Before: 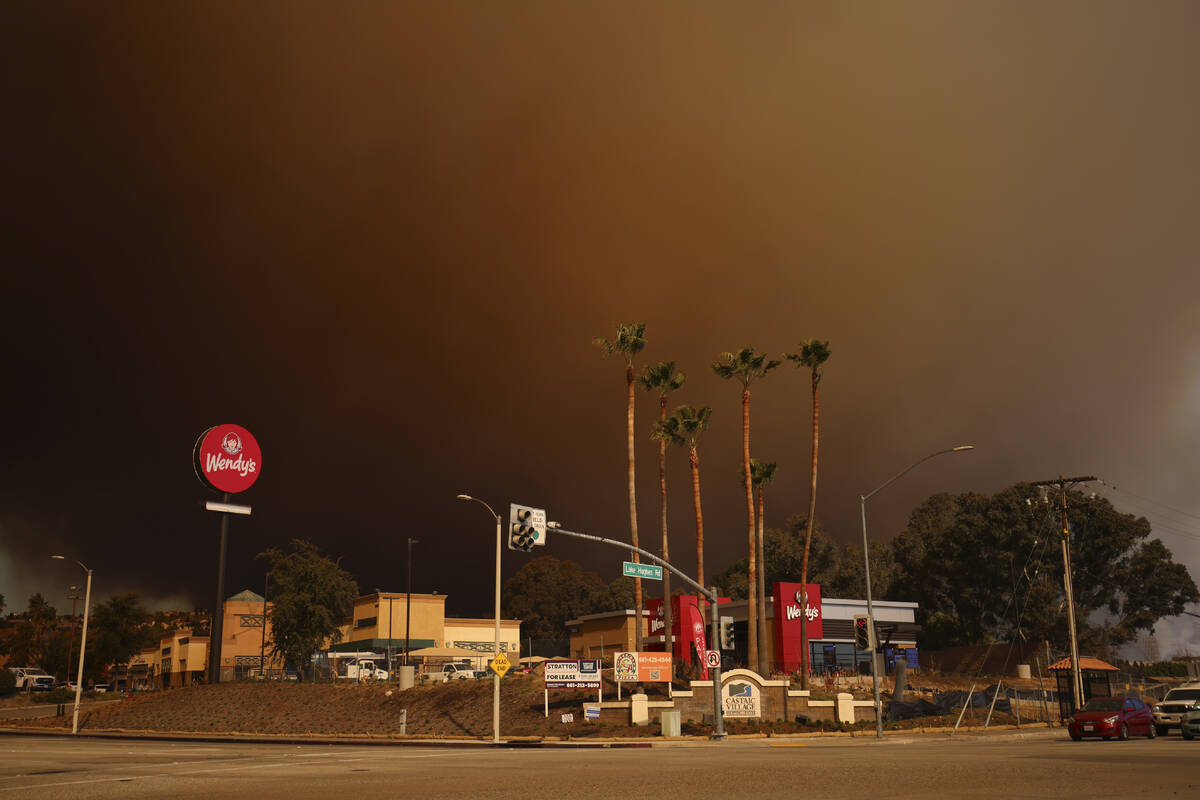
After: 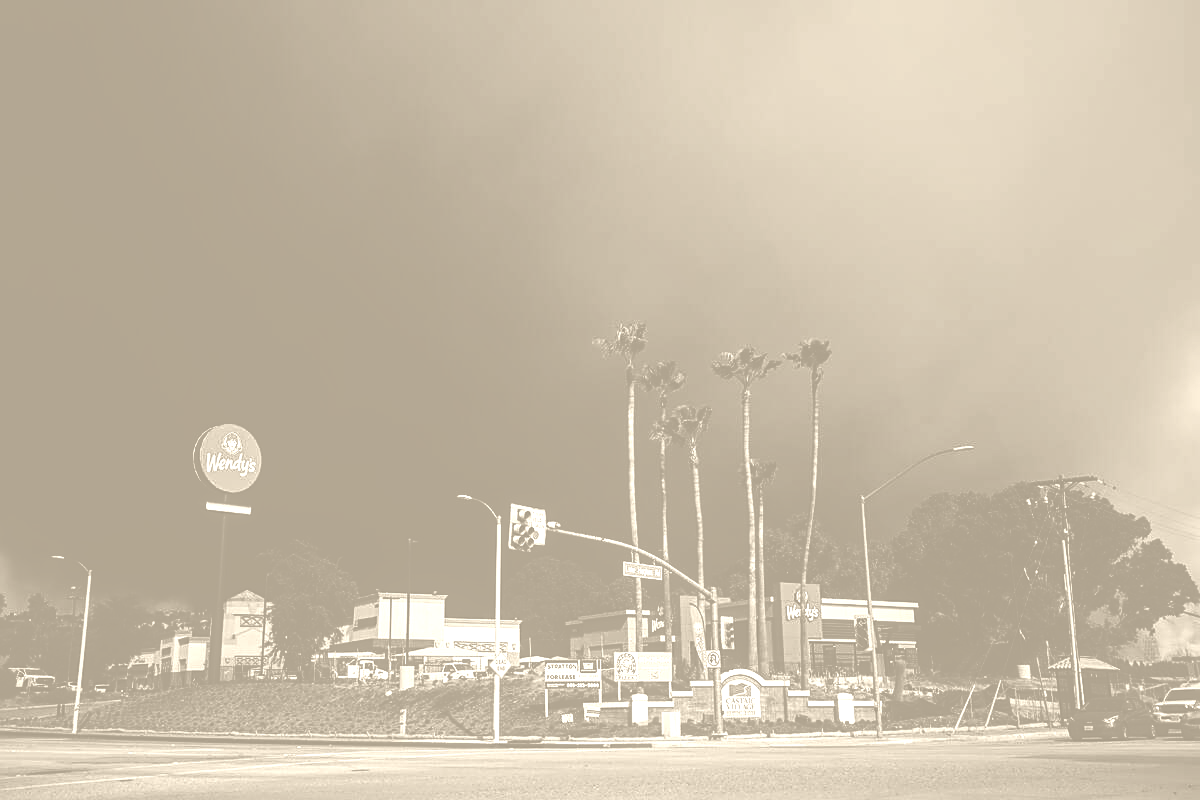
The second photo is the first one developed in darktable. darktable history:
local contrast: on, module defaults
exposure: exposure -1 EV, compensate highlight preservation false
colorize: hue 36°, saturation 71%, lightness 80.79%
rgb curve: curves: ch0 [(0, 0) (0.21, 0.15) (0.24, 0.21) (0.5, 0.75) (0.75, 0.96) (0.89, 0.99) (1, 1)]; ch1 [(0, 0.02) (0.21, 0.13) (0.25, 0.2) (0.5, 0.67) (0.75, 0.9) (0.89, 0.97) (1, 1)]; ch2 [(0, 0.02) (0.21, 0.13) (0.25, 0.2) (0.5, 0.67) (0.75, 0.9) (0.89, 0.97) (1, 1)], compensate middle gray true
sharpen: on, module defaults
tone equalizer: on, module defaults
